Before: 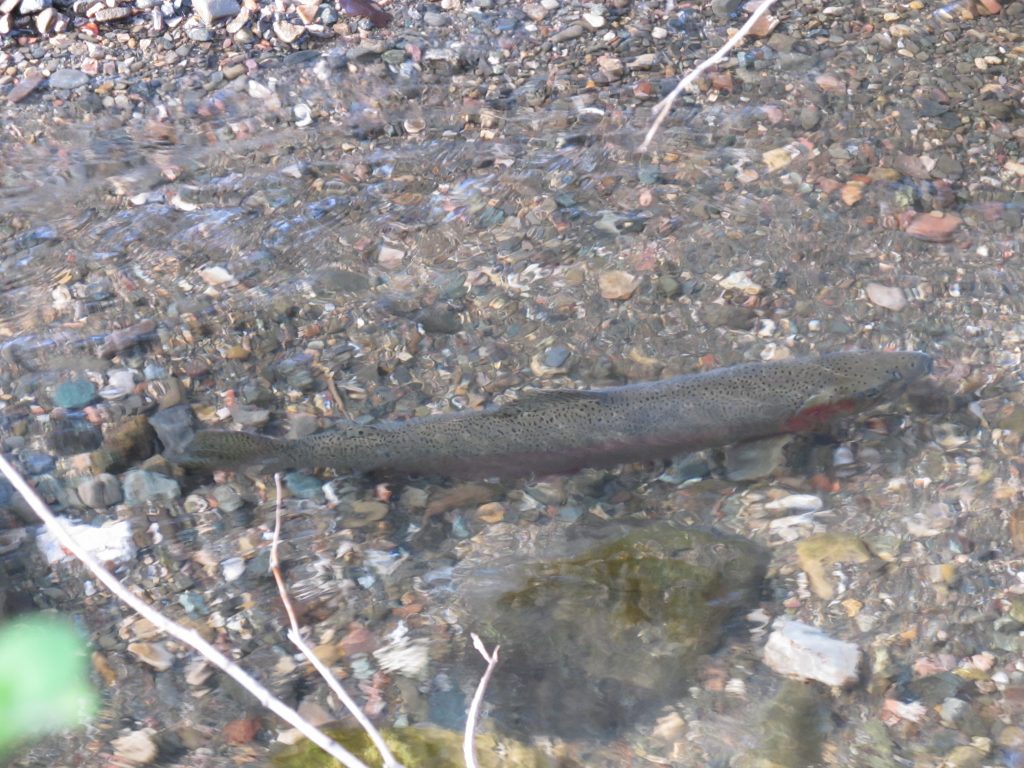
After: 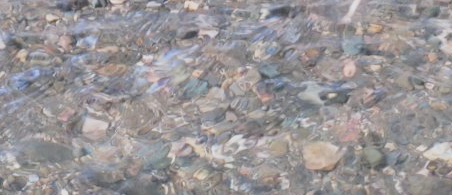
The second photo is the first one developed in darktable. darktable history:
crop: left 28.969%, top 16.855%, right 26.803%, bottom 57.693%
exposure: black level correction -0.03, compensate highlight preservation false
filmic rgb: black relative exposure -5.09 EV, white relative exposure 3.99 EV, threshold 2.95 EV, hardness 2.87, contrast 1.194, enable highlight reconstruction true
